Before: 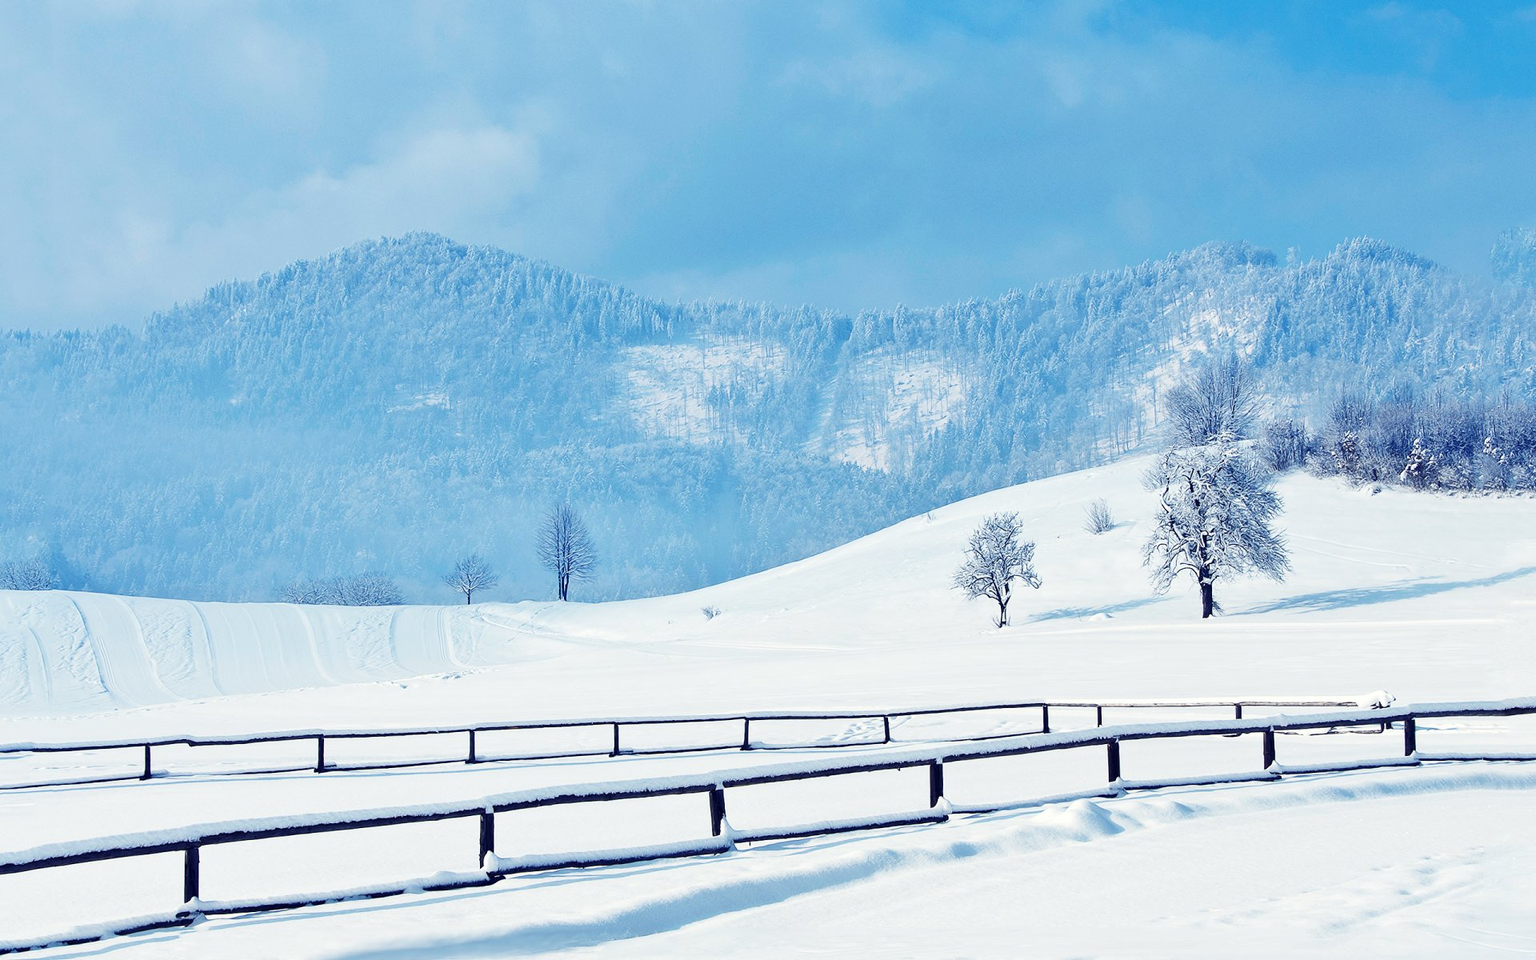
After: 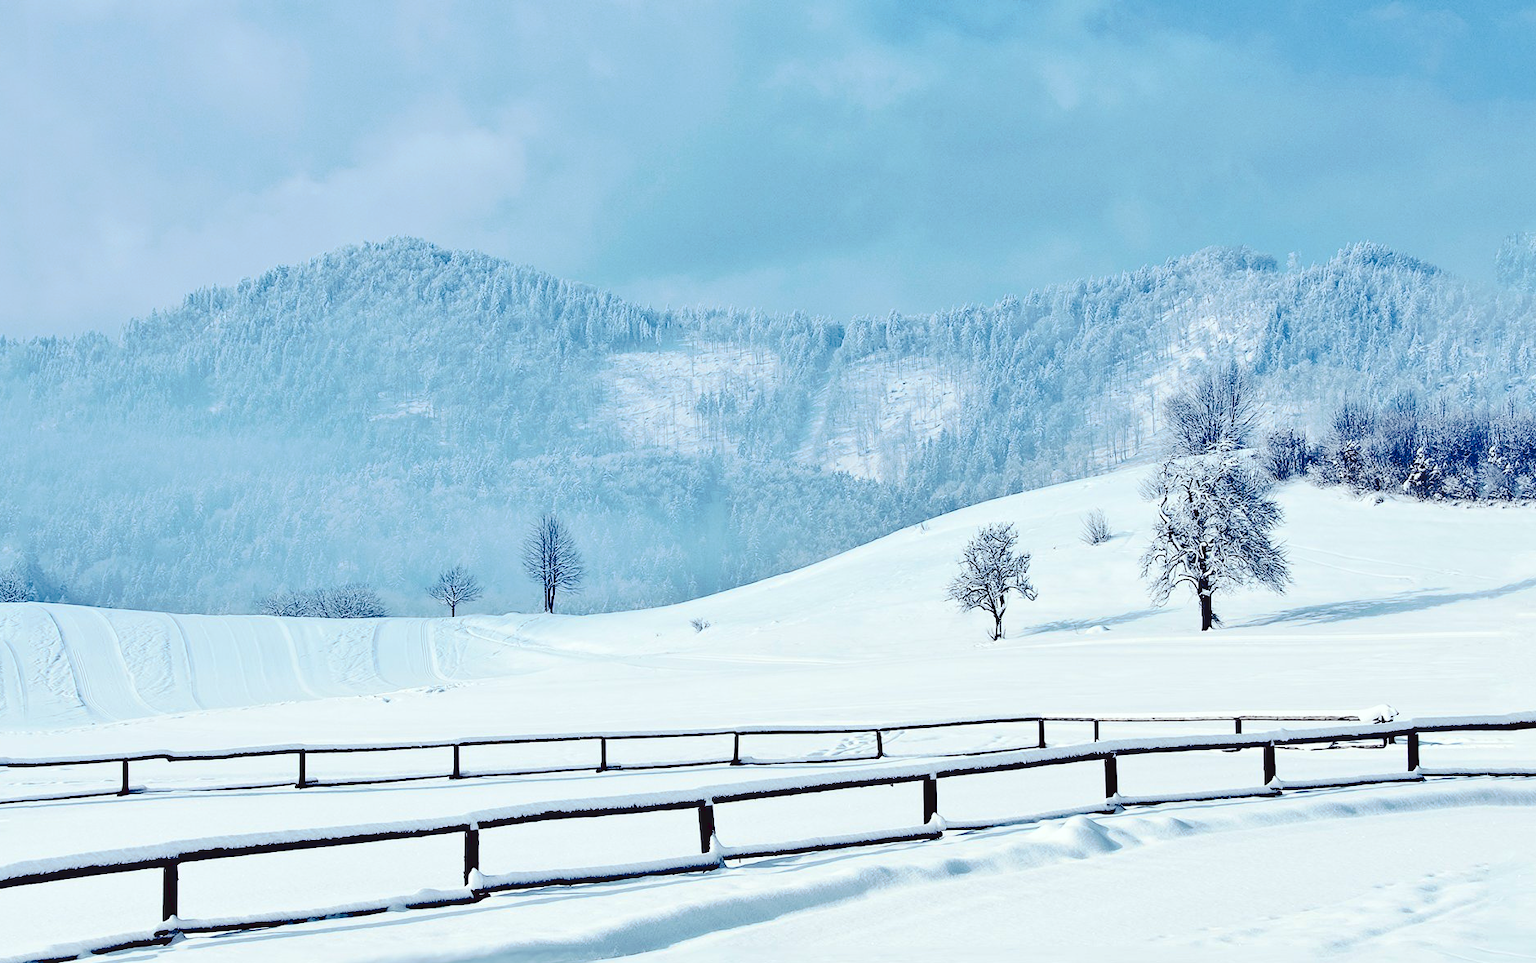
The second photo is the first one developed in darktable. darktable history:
tone curve: curves: ch0 [(0, 0) (0.003, 0.14) (0.011, 0.141) (0.025, 0.141) (0.044, 0.142) (0.069, 0.146) (0.1, 0.151) (0.136, 0.16) (0.177, 0.182) (0.224, 0.214) (0.277, 0.272) (0.335, 0.35) (0.399, 0.453) (0.468, 0.548) (0.543, 0.634) (0.623, 0.715) (0.709, 0.778) (0.801, 0.848) (0.898, 0.902) (1, 1)], preserve colors none
contrast brightness saturation: contrast 0.222
color correction: highlights a* -2.81, highlights b* -1.94, shadows a* 2.01, shadows b* 2.95
crop: left 1.651%, right 0.283%, bottom 1.656%
shadows and highlights: low approximation 0.01, soften with gaussian
